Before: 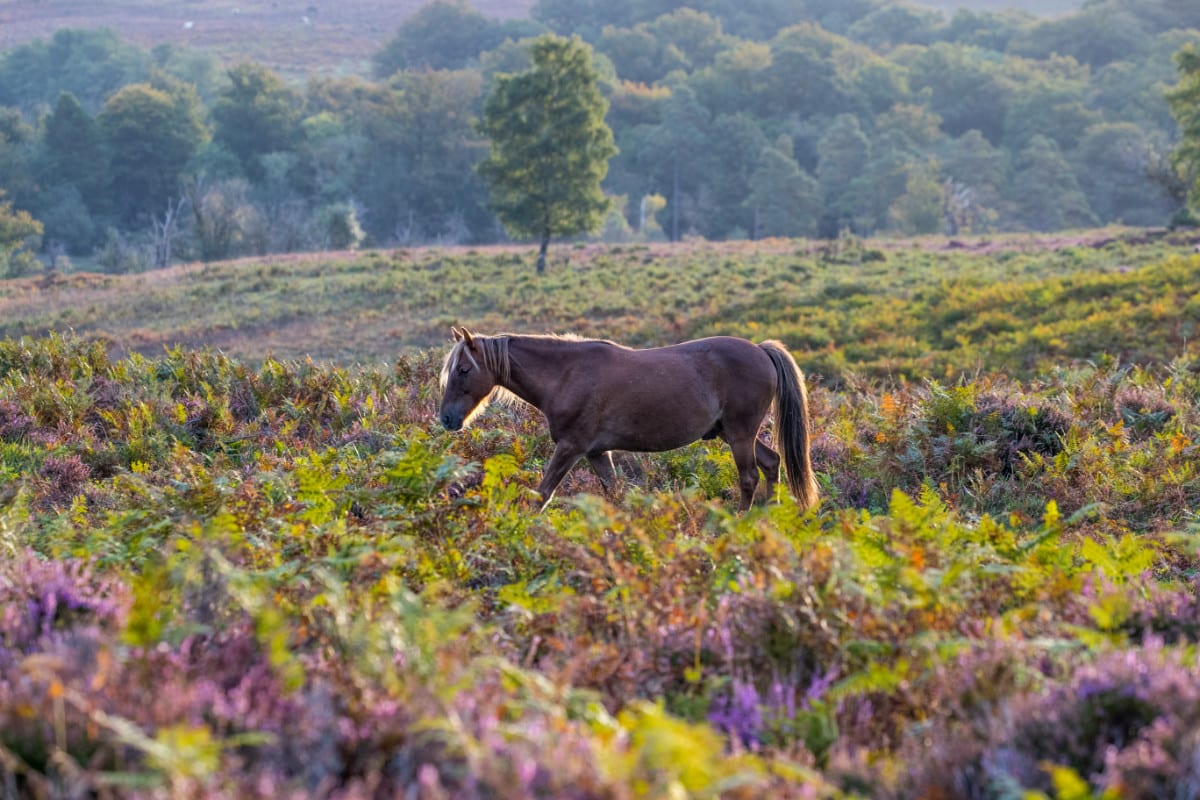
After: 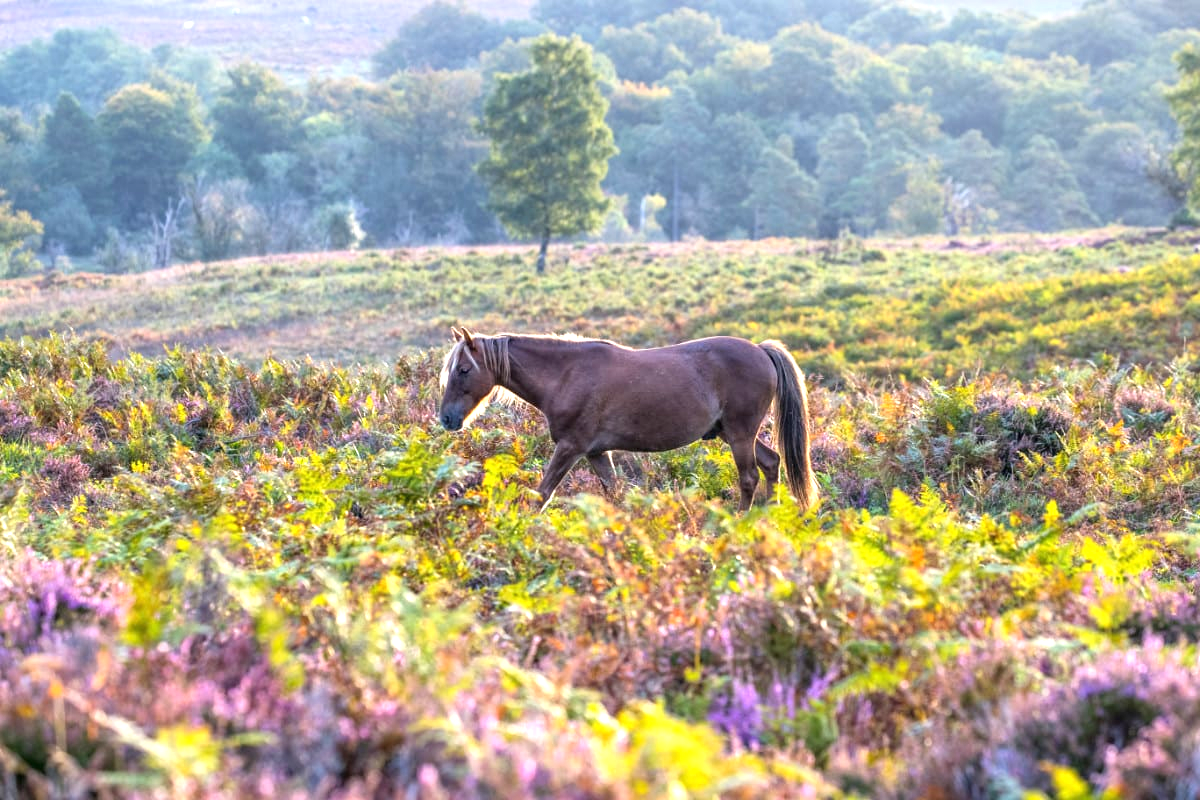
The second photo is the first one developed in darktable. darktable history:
exposure: black level correction 0, exposure 1.096 EV, compensate exposure bias true, compensate highlight preservation false
